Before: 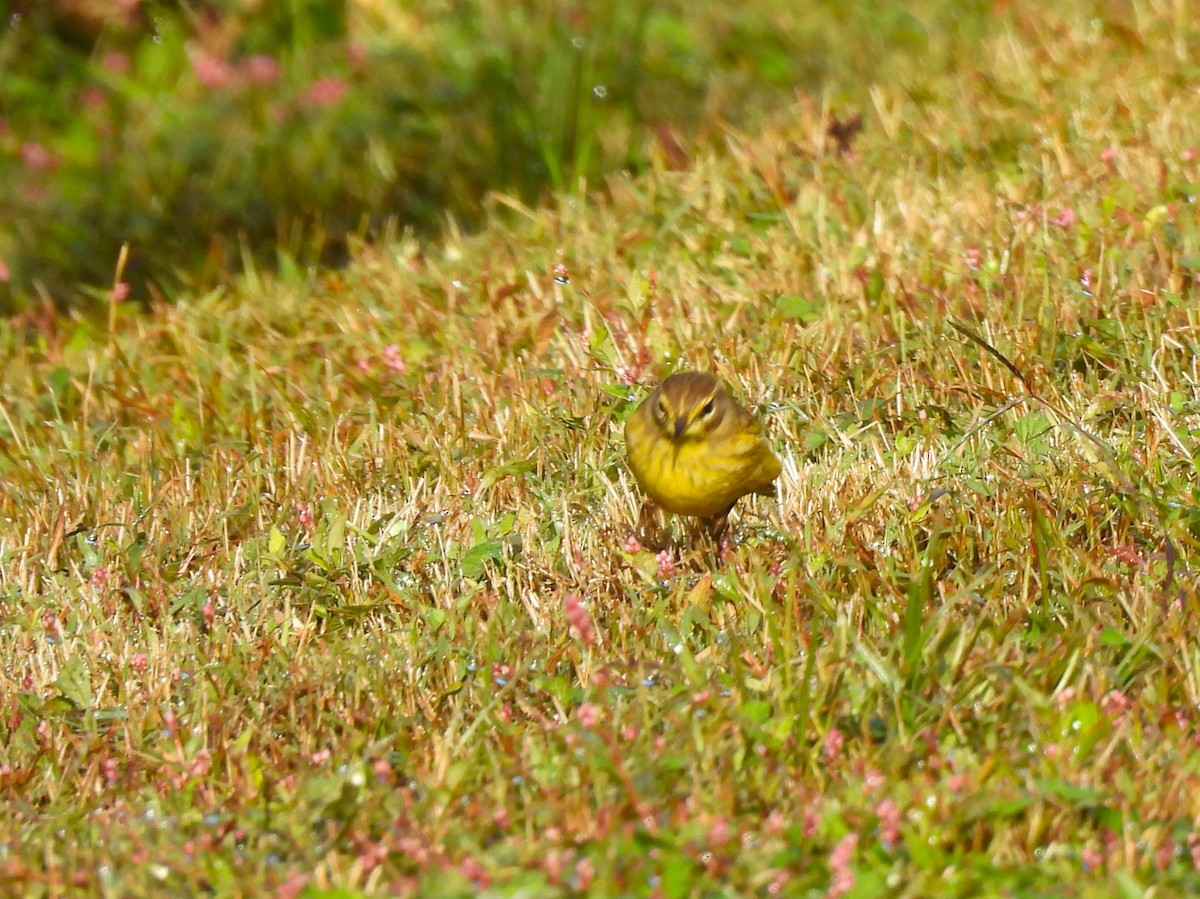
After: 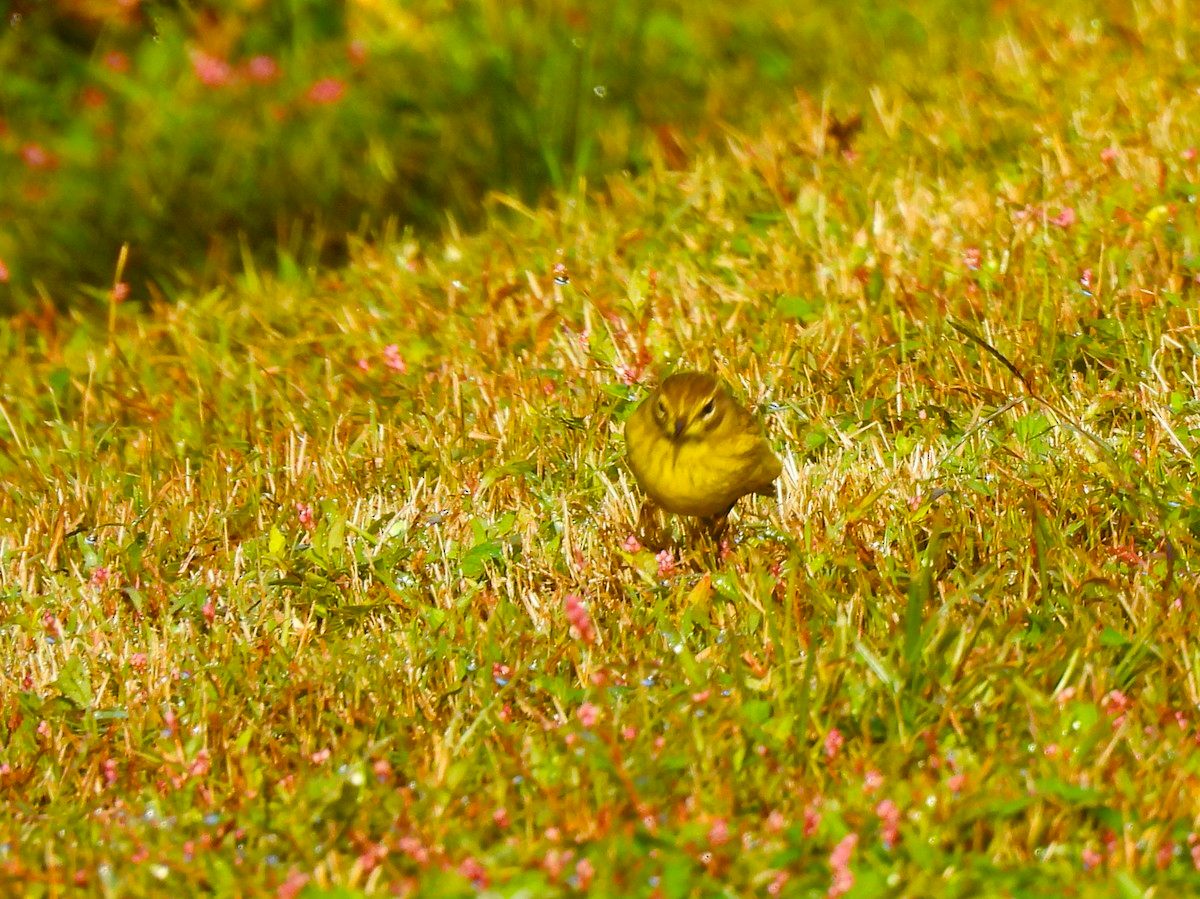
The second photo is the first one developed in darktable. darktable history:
exposure: exposure -0.021 EV, compensate highlight preservation false
color balance rgb: perceptual saturation grading › global saturation 20%, perceptual saturation grading › highlights -25%, perceptual saturation grading › shadows 25%, global vibrance 50%
